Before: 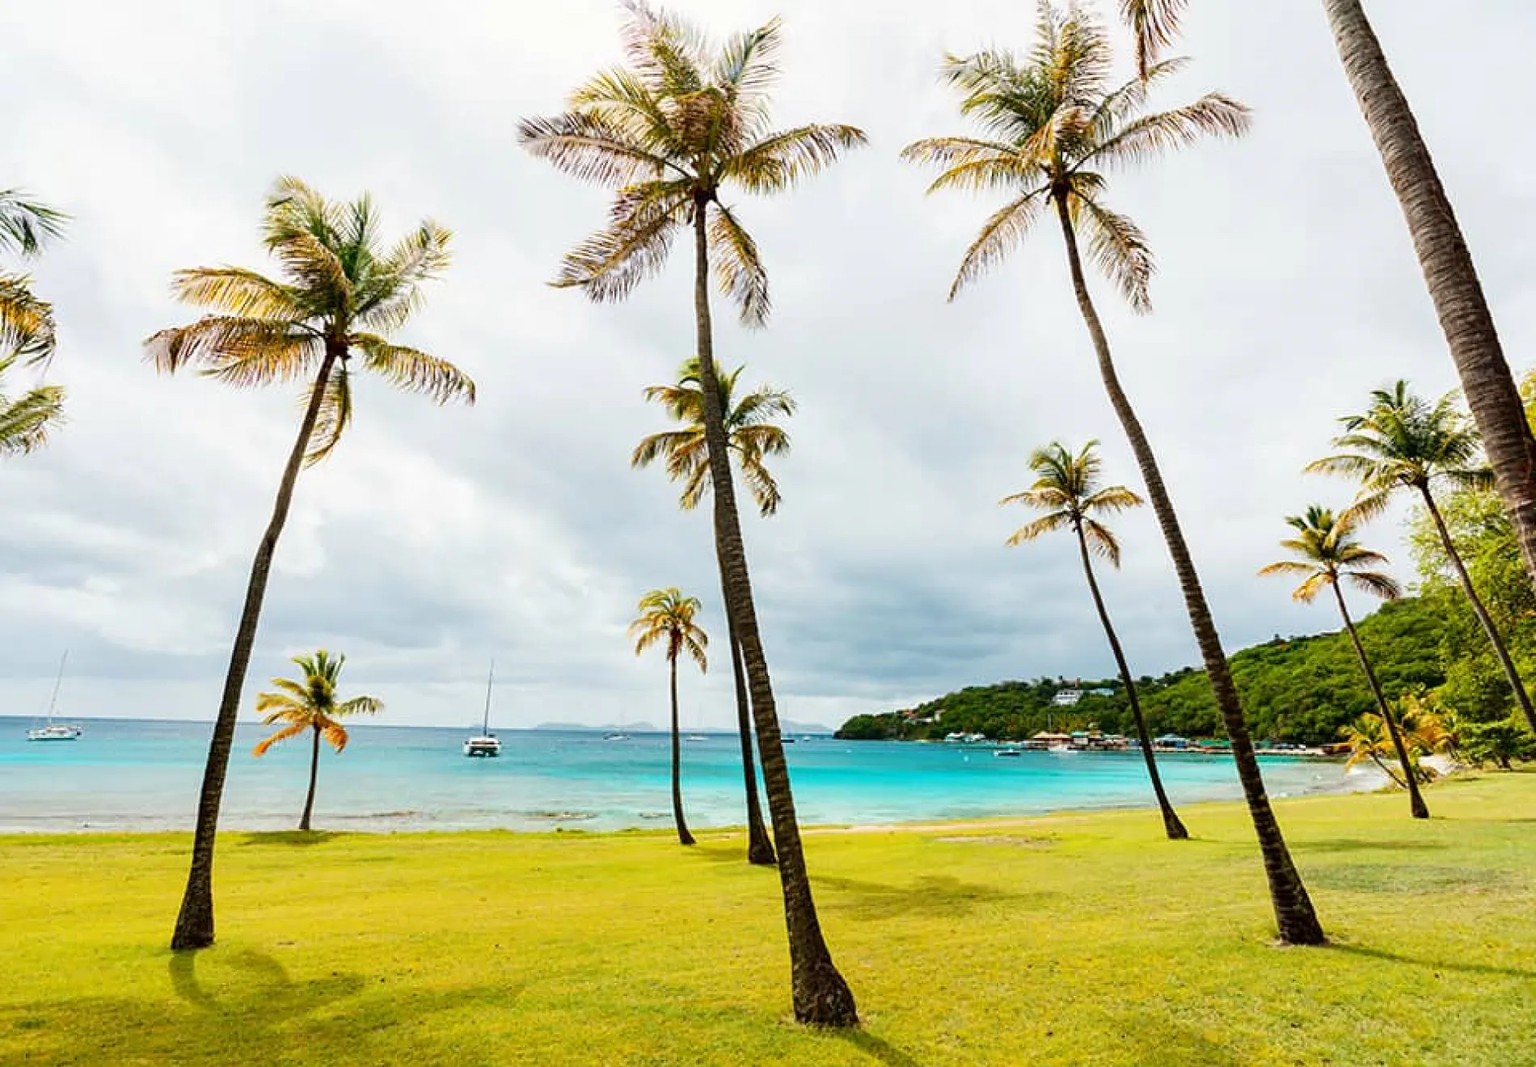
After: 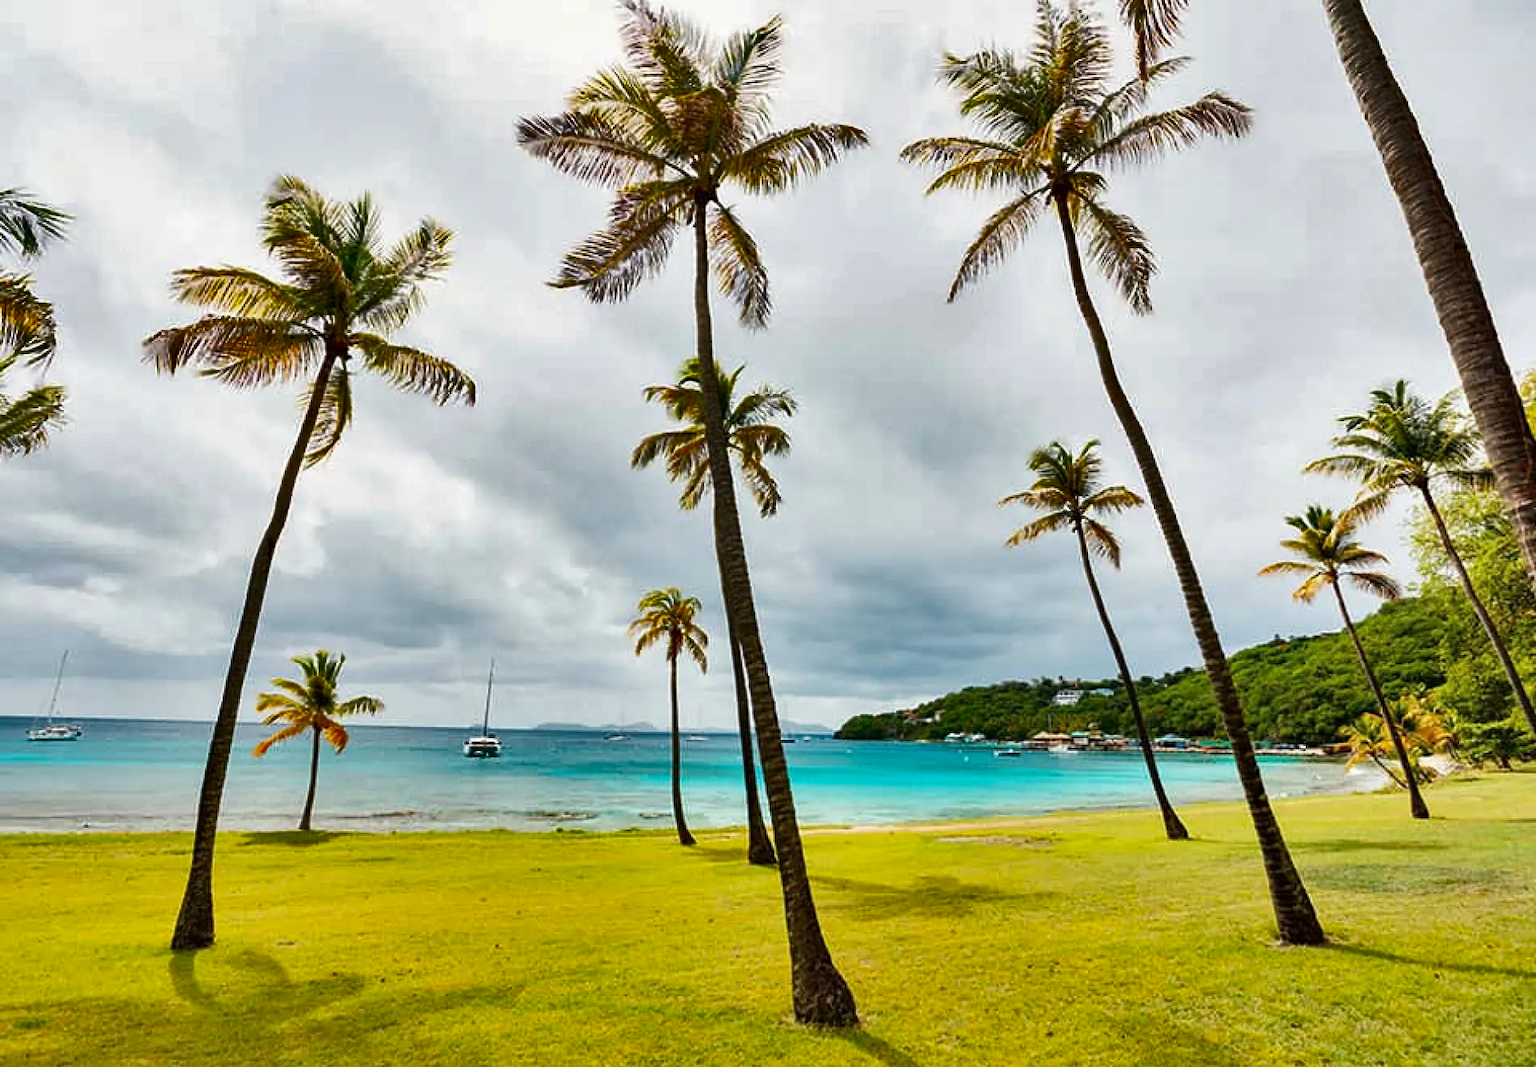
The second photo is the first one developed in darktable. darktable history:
shadows and highlights: radius 101.06, shadows 50.3, highlights -65.43, soften with gaussian
